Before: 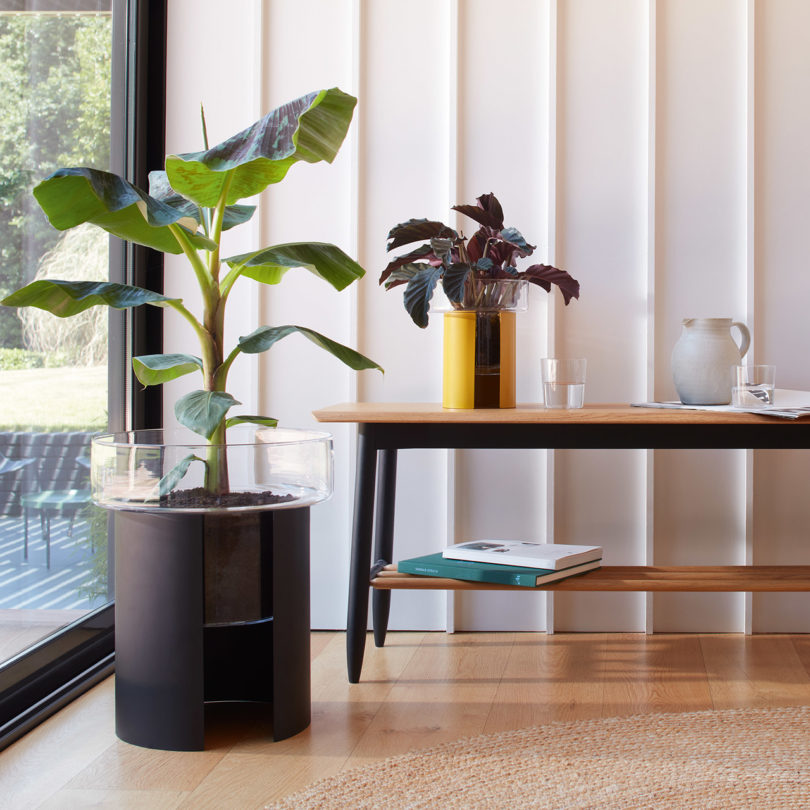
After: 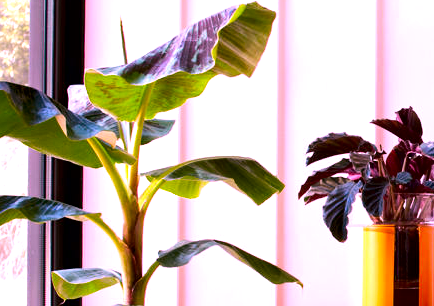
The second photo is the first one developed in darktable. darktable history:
local contrast: mode bilateral grid, contrast 20, coarseness 50, detail 120%, midtone range 0.2
color correction: highlights a* 19.5, highlights b* -11.53, saturation 1.69
crop: left 10.121%, top 10.631%, right 36.218%, bottom 51.526%
contrast equalizer: y [[0.524, 0.538, 0.547, 0.548, 0.538, 0.524], [0.5 ×6], [0.5 ×6], [0 ×6], [0 ×6]]
exposure: black level correction 0.01, exposure 0.011 EV, compensate highlight preservation false
tone equalizer: -8 EV -0.75 EV, -7 EV -0.7 EV, -6 EV -0.6 EV, -5 EV -0.4 EV, -3 EV 0.4 EV, -2 EV 0.6 EV, -1 EV 0.7 EV, +0 EV 0.75 EV, edges refinement/feathering 500, mask exposure compensation -1.57 EV, preserve details no
